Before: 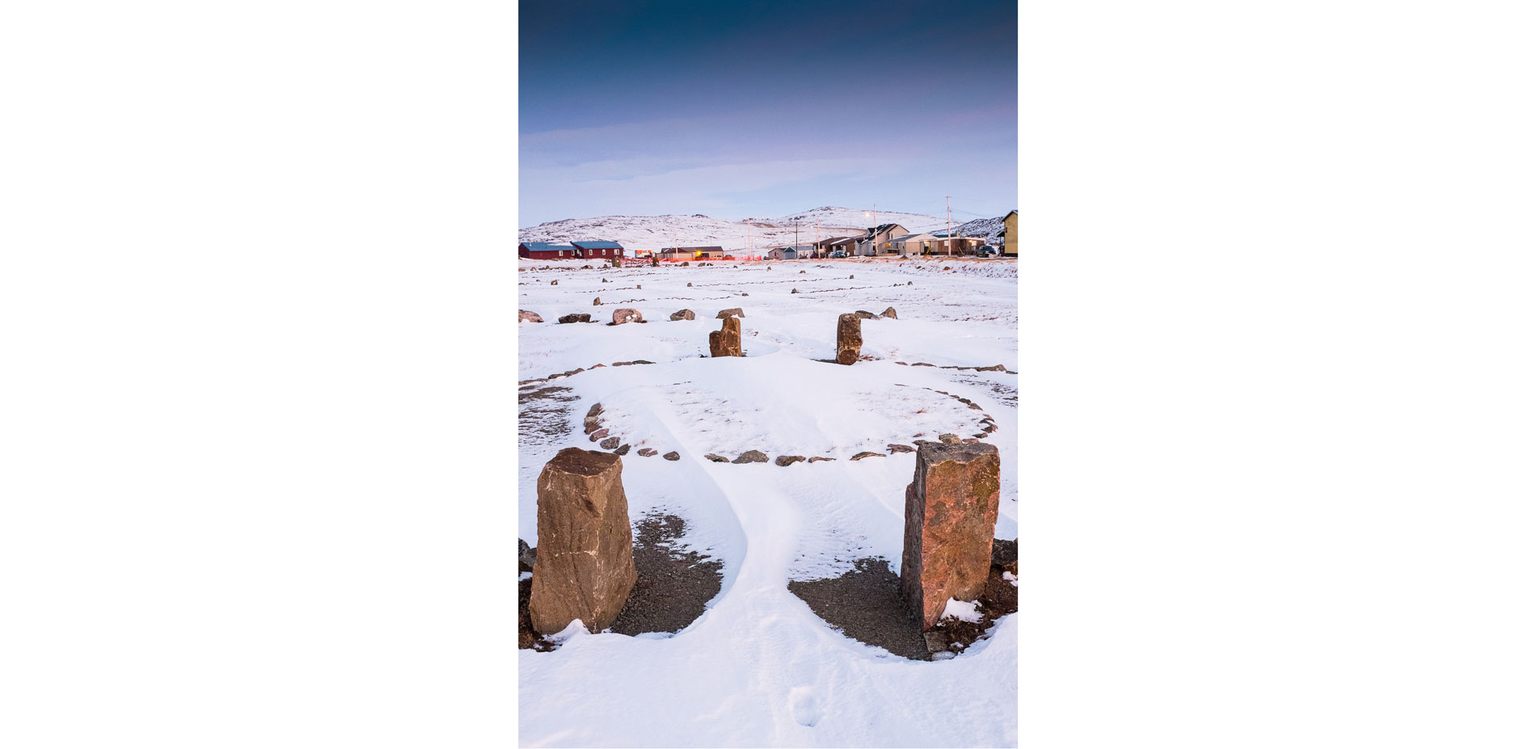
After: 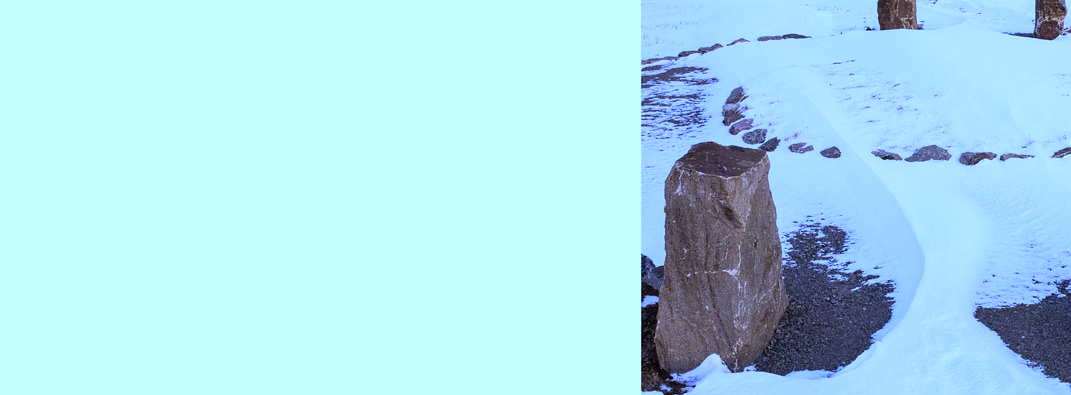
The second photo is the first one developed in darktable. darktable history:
white balance: red 0.766, blue 1.537
crop: top 44.483%, right 43.593%, bottom 12.892%
